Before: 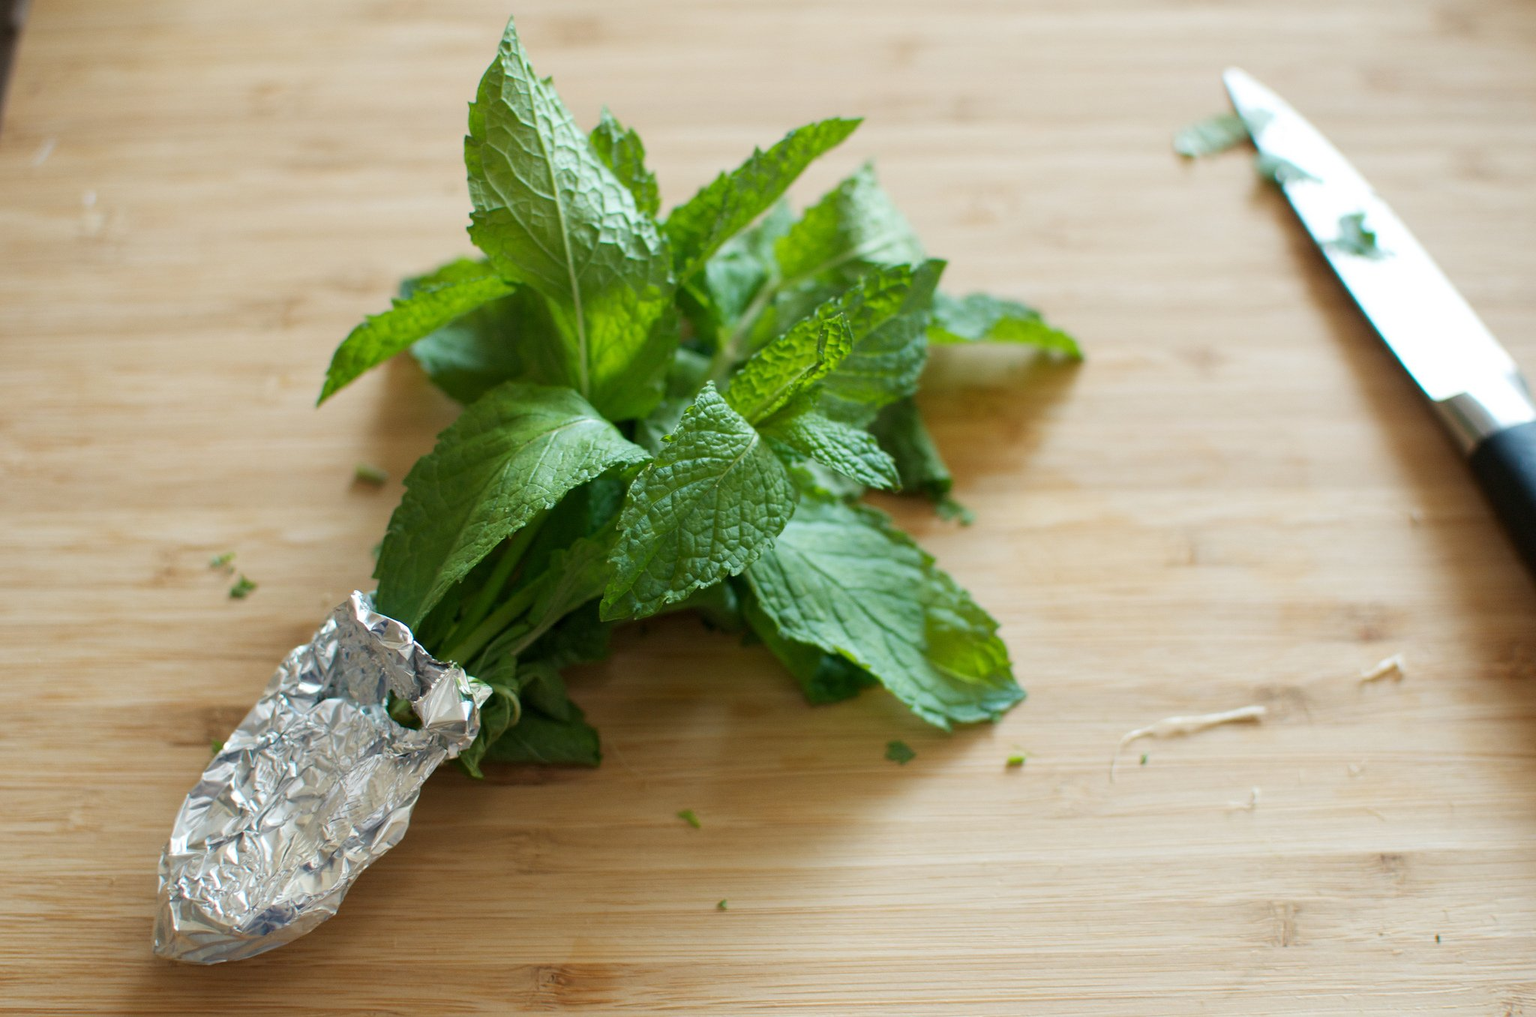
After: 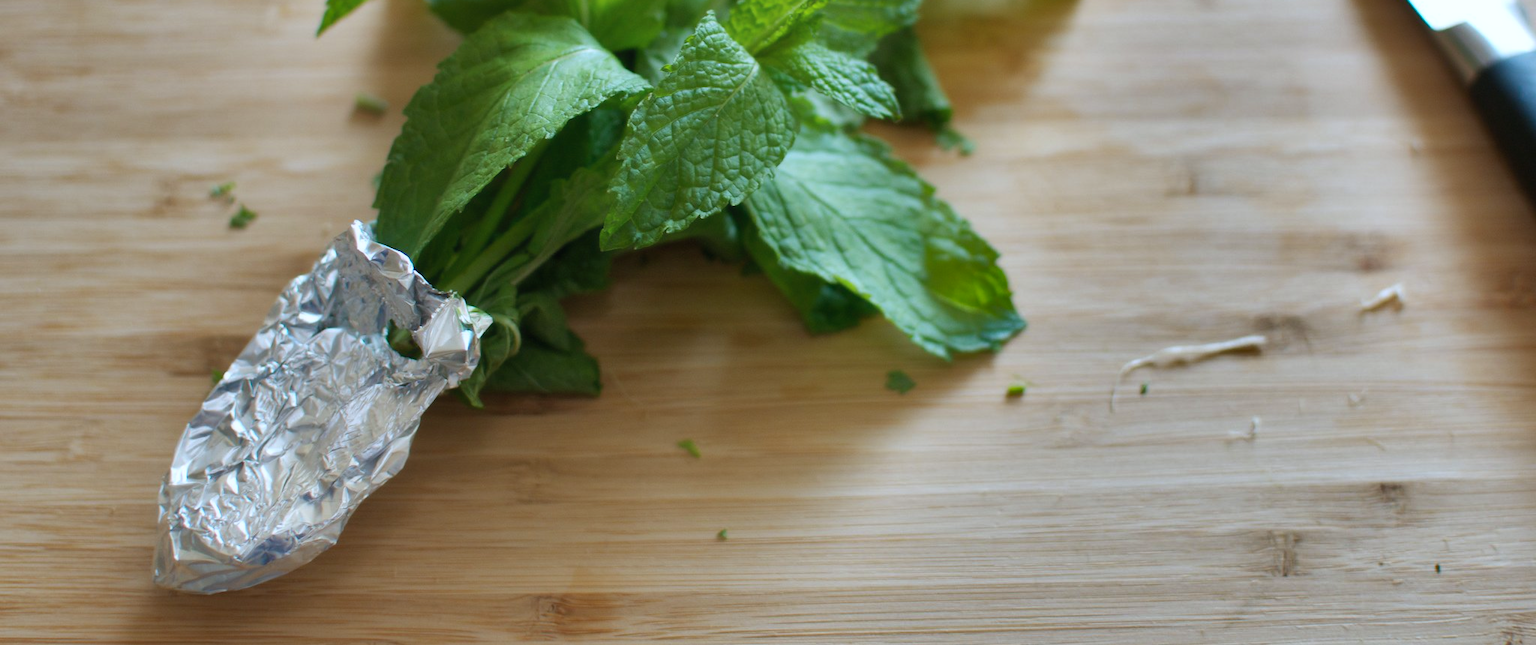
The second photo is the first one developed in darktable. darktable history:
white balance: red 0.976, blue 1.04
tone equalizer: on, module defaults
crop and rotate: top 36.435%
contrast equalizer: octaves 7, y [[0.502, 0.505, 0.512, 0.529, 0.564, 0.588], [0.5 ×6], [0.502, 0.505, 0.512, 0.529, 0.564, 0.588], [0, 0.001, 0.001, 0.004, 0.008, 0.011], [0, 0.001, 0.001, 0.004, 0.008, 0.011]], mix -1
color correction: highlights a* -0.137, highlights b* -5.91, shadows a* -0.137, shadows b* -0.137
color zones: curves: ch0 [(0.068, 0.464) (0.25, 0.5) (0.48, 0.508) (0.75, 0.536) (0.886, 0.476) (0.967, 0.456)]; ch1 [(0.066, 0.456) (0.25, 0.5) (0.616, 0.508) (0.746, 0.56) (0.934, 0.444)]
shadows and highlights: radius 108.52, shadows 44.07, highlights -67.8, low approximation 0.01, soften with gaussian
